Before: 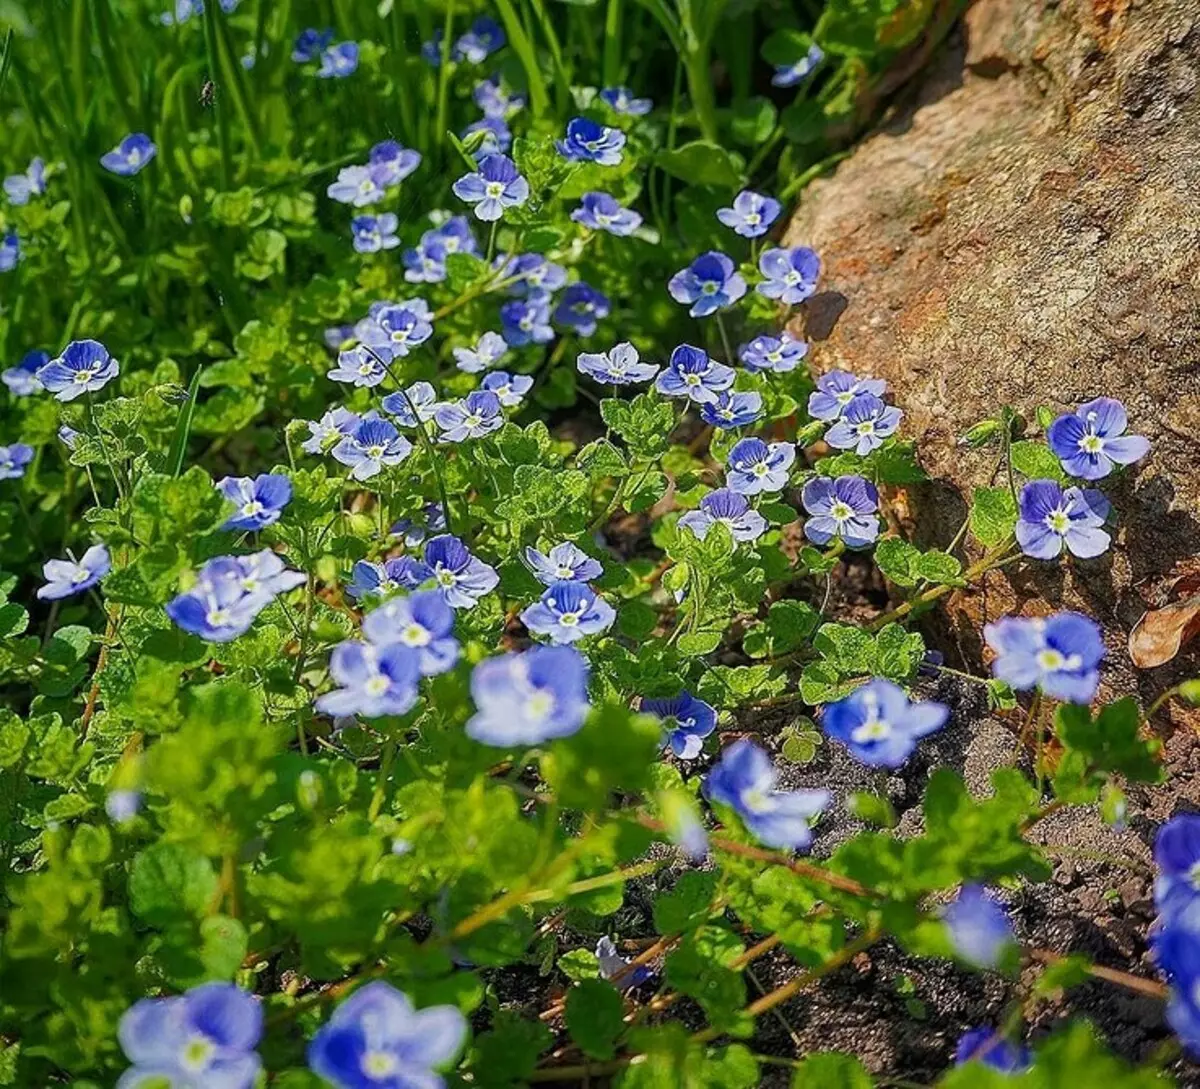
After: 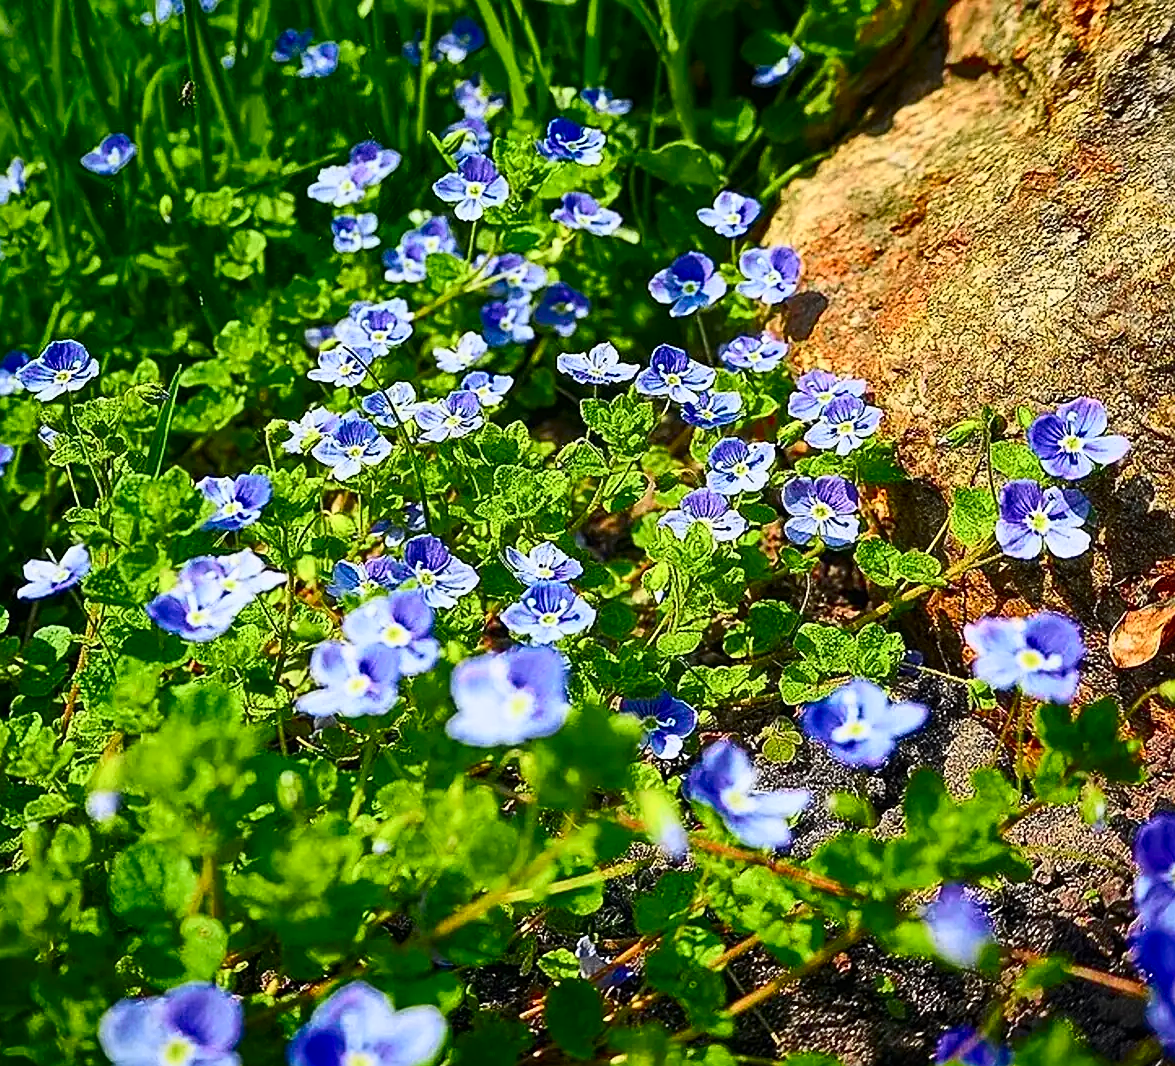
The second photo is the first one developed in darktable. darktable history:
sharpen: on, module defaults
tone curve: curves: ch0 [(0, 0) (0.187, 0.12) (0.384, 0.363) (0.577, 0.681) (0.735, 0.881) (0.864, 0.959) (1, 0.987)]; ch1 [(0, 0) (0.402, 0.36) (0.476, 0.466) (0.501, 0.501) (0.518, 0.514) (0.564, 0.614) (0.614, 0.664) (0.741, 0.829) (1, 1)]; ch2 [(0, 0) (0.429, 0.387) (0.483, 0.481) (0.503, 0.501) (0.522, 0.531) (0.564, 0.605) (0.615, 0.697) (0.702, 0.774) (1, 0.895)], color space Lab, independent channels, preserve colors none
crop: left 1.742%, right 0.268%, bottom 2.084%
